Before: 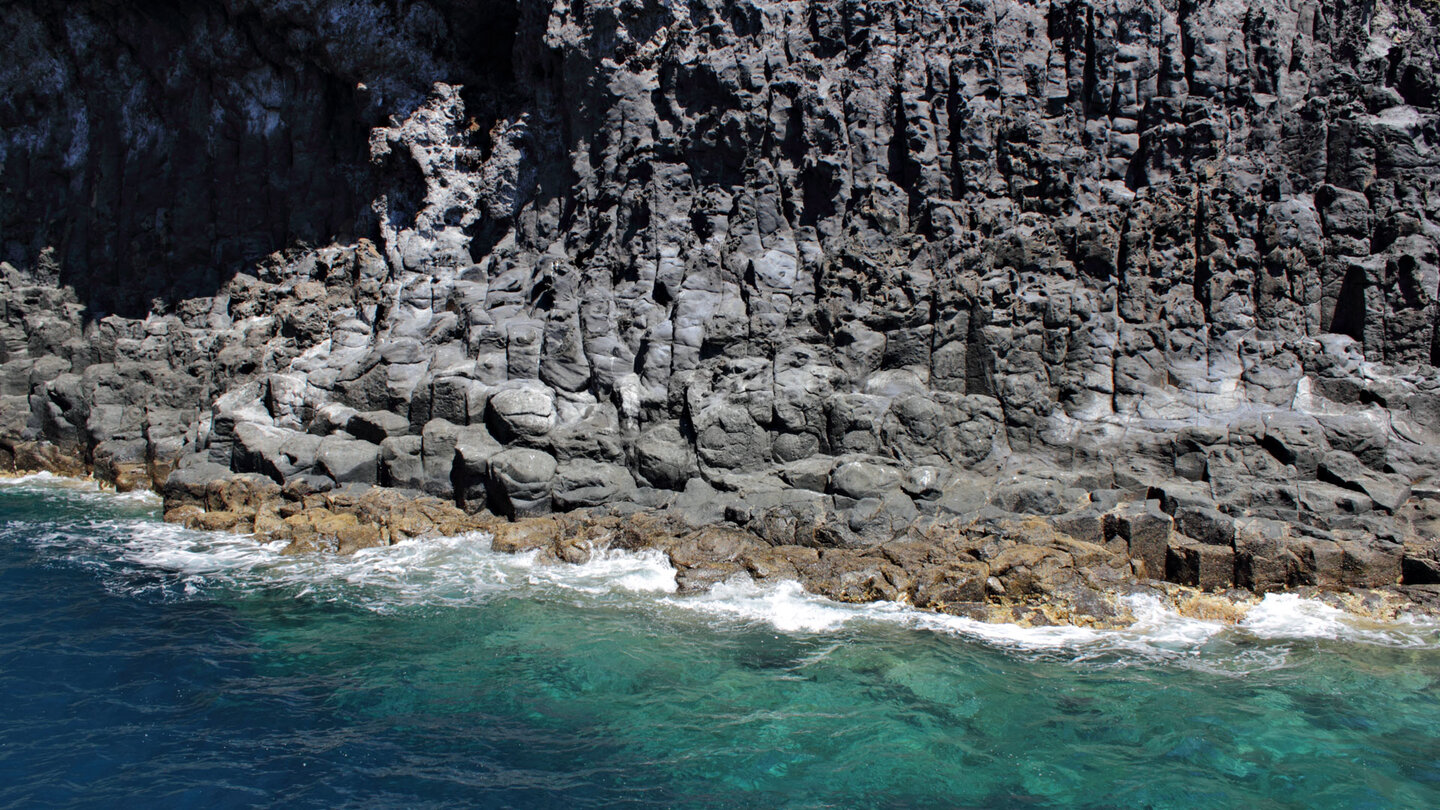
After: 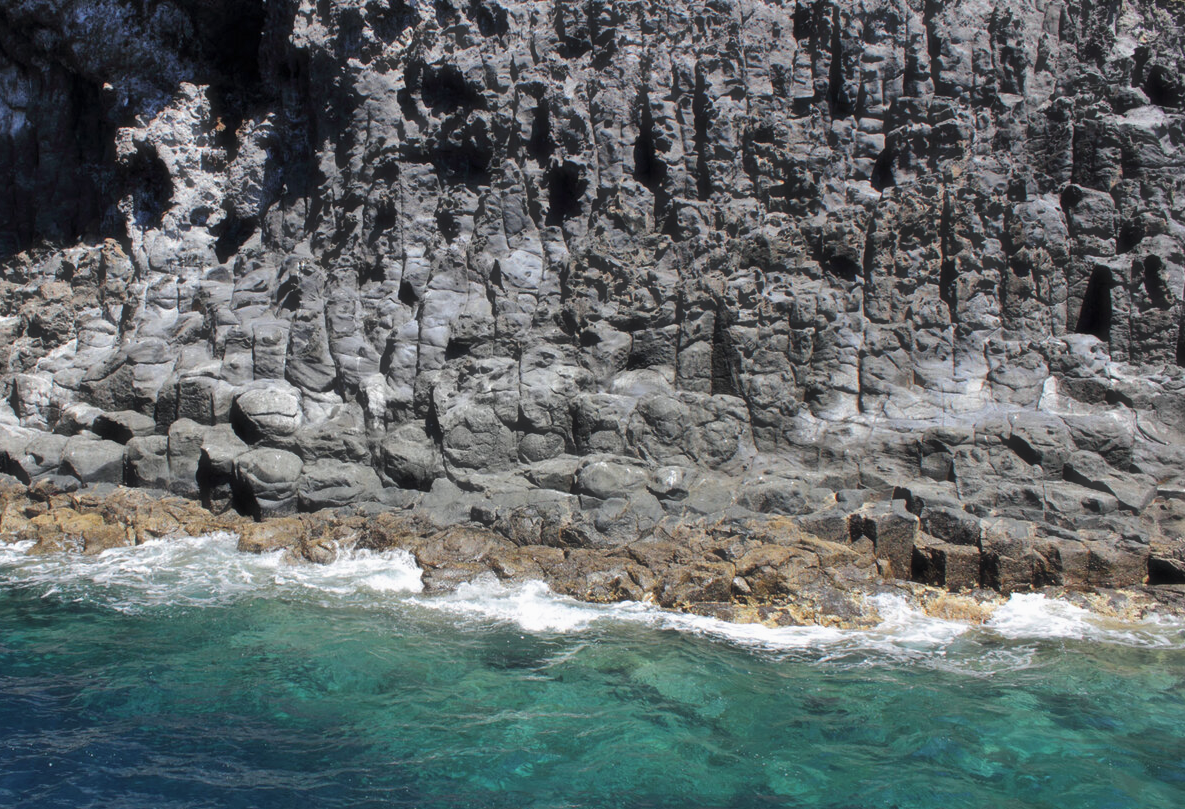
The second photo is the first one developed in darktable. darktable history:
haze removal: strength -0.107, compatibility mode true, adaptive false
crop: left 17.67%, bottom 0.021%
shadows and highlights: shadows 33.79, highlights -45.77, compress 49.55%, soften with gaussian
